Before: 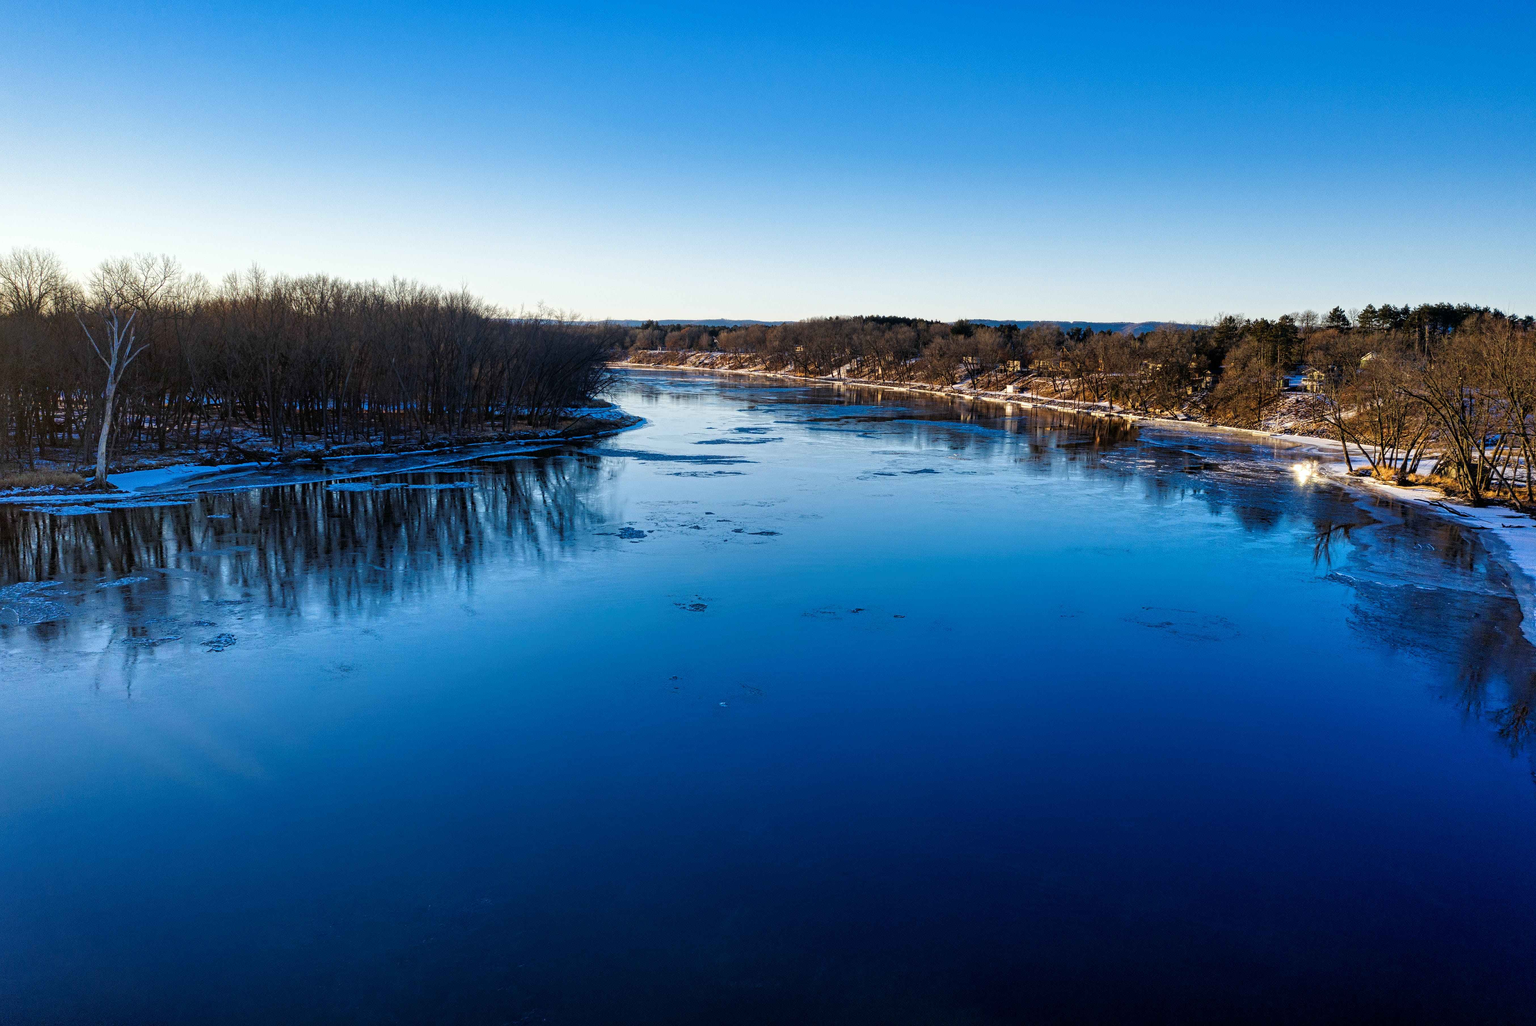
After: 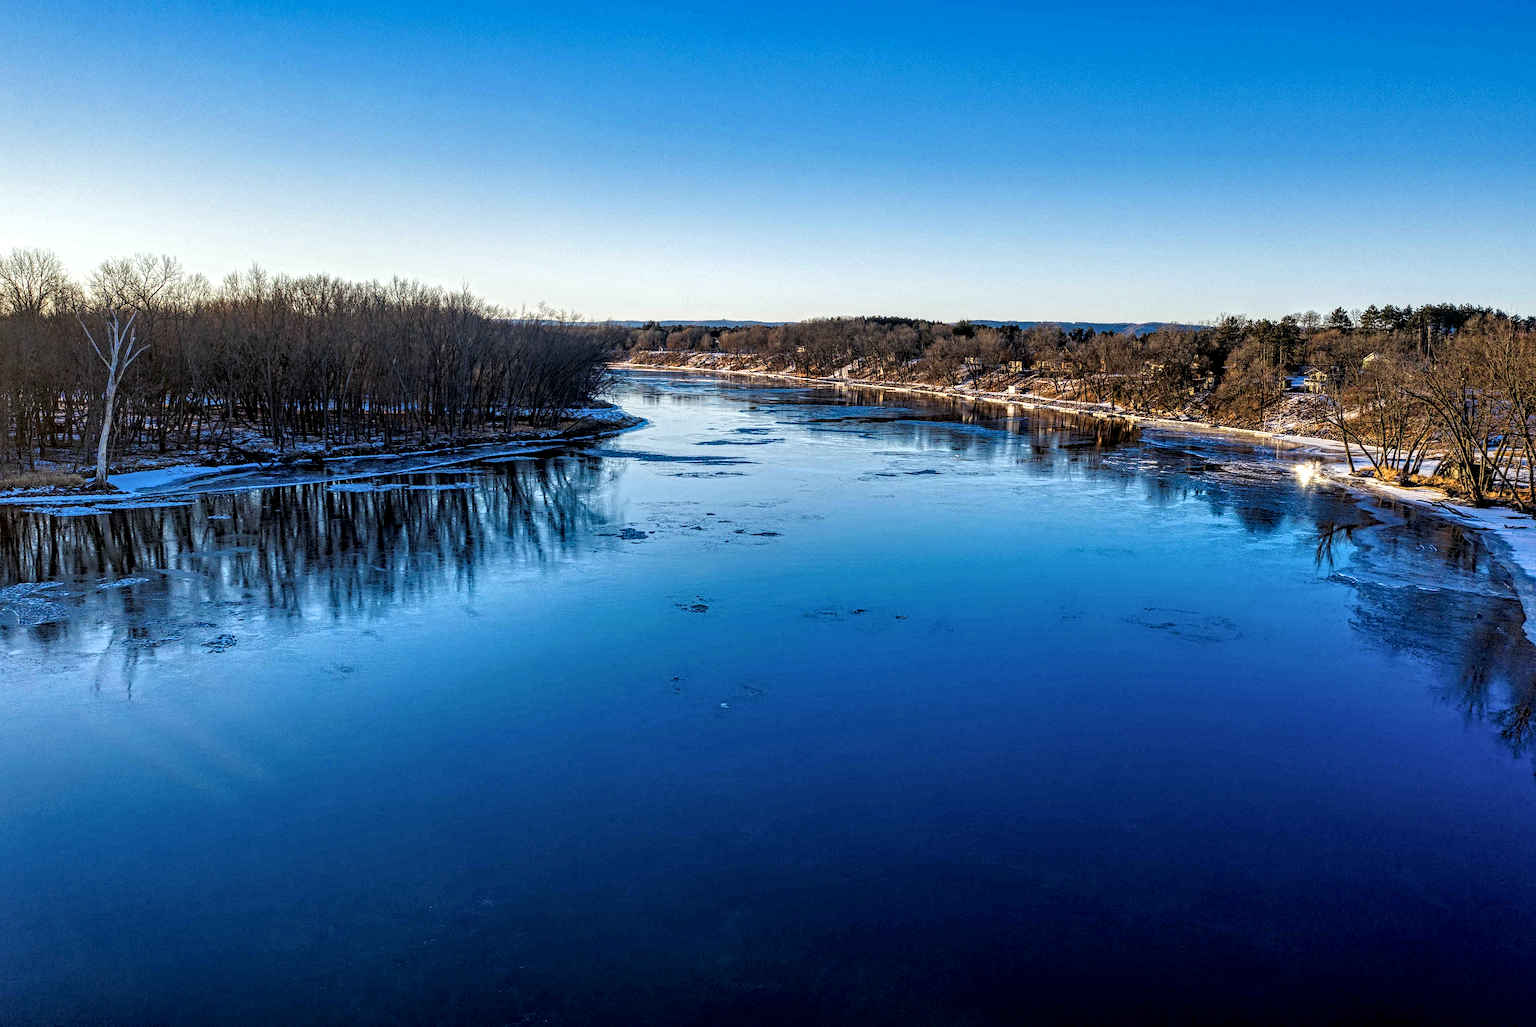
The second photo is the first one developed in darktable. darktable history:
local contrast: detail 142%
sharpen: amount 0.202
contrast equalizer: y [[0.5, 0.501, 0.532, 0.538, 0.54, 0.541], [0.5 ×6], [0.5 ×6], [0 ×6], [0 ×6]]
tone equalizer: on, module defaults
shadows and highlights: shadows 25.86, highlights -25.75
